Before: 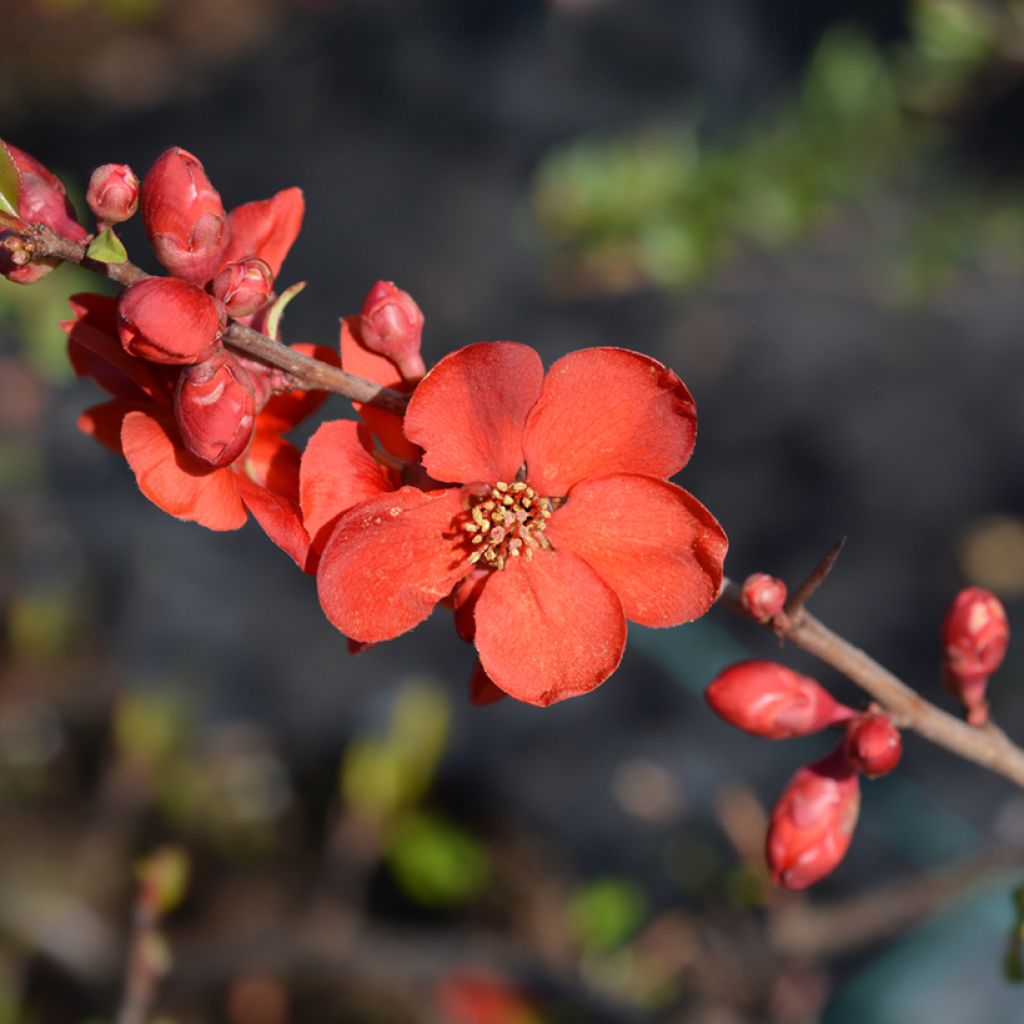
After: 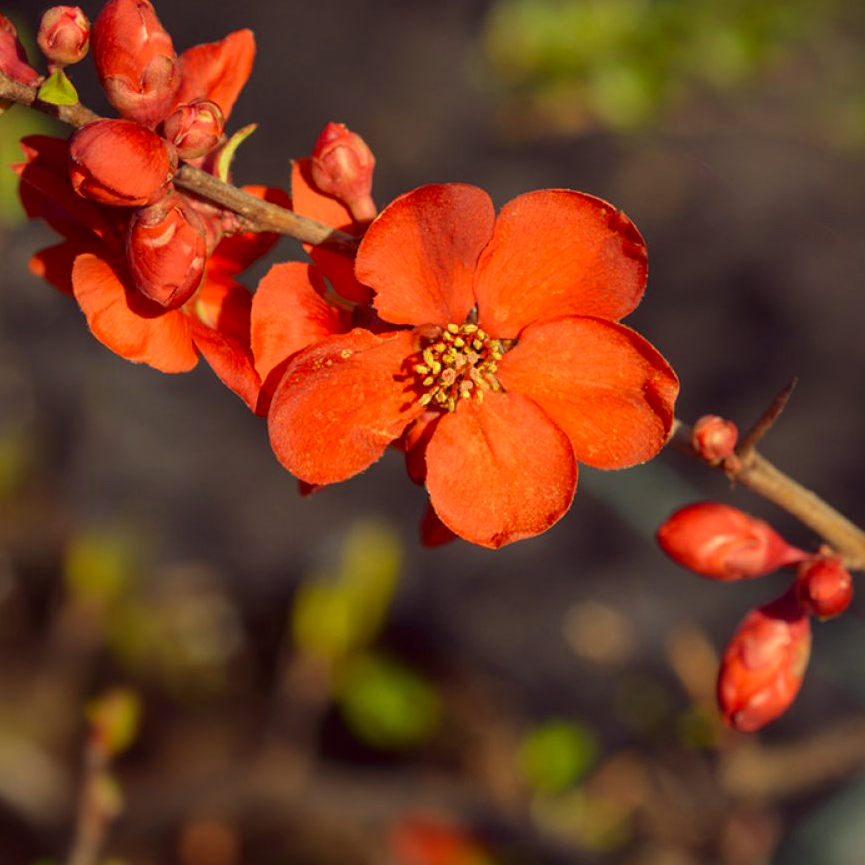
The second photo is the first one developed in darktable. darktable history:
crop and rotate: left 4.842%, top 15.51%, right 10.668%
color correction: highlights a* -0.482, highlights b* 40, shadows a* 9.8, shadows b* -0.161
tone equalizer: on, module defaults
local contrast: detail 110%
